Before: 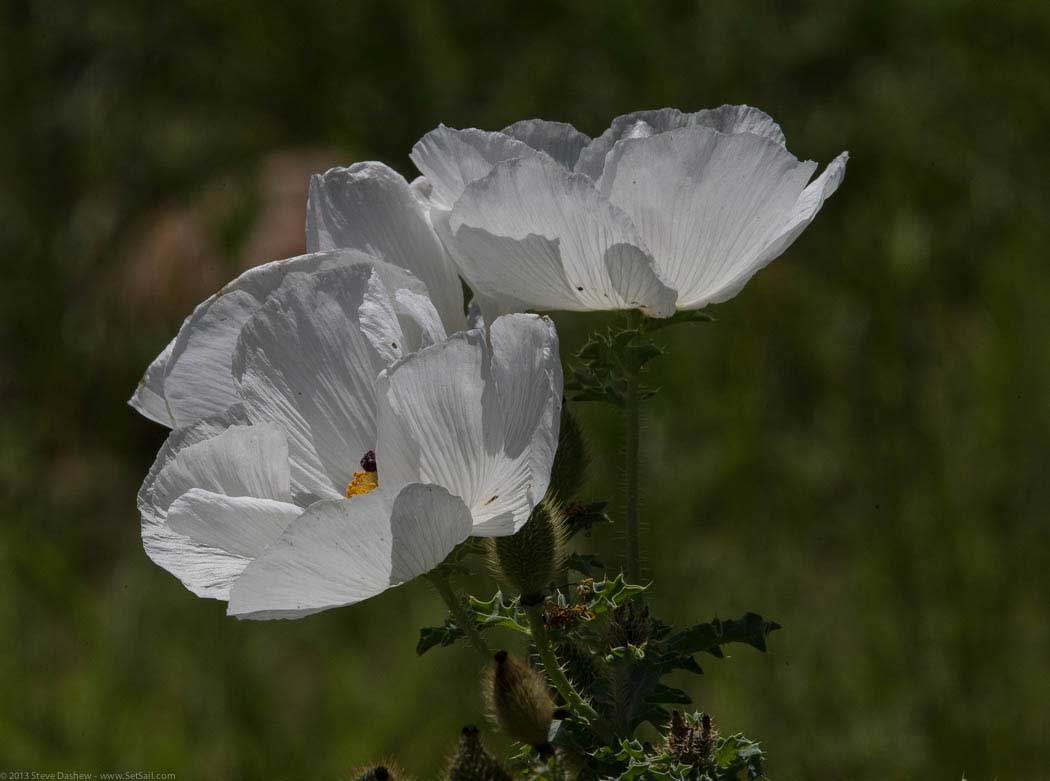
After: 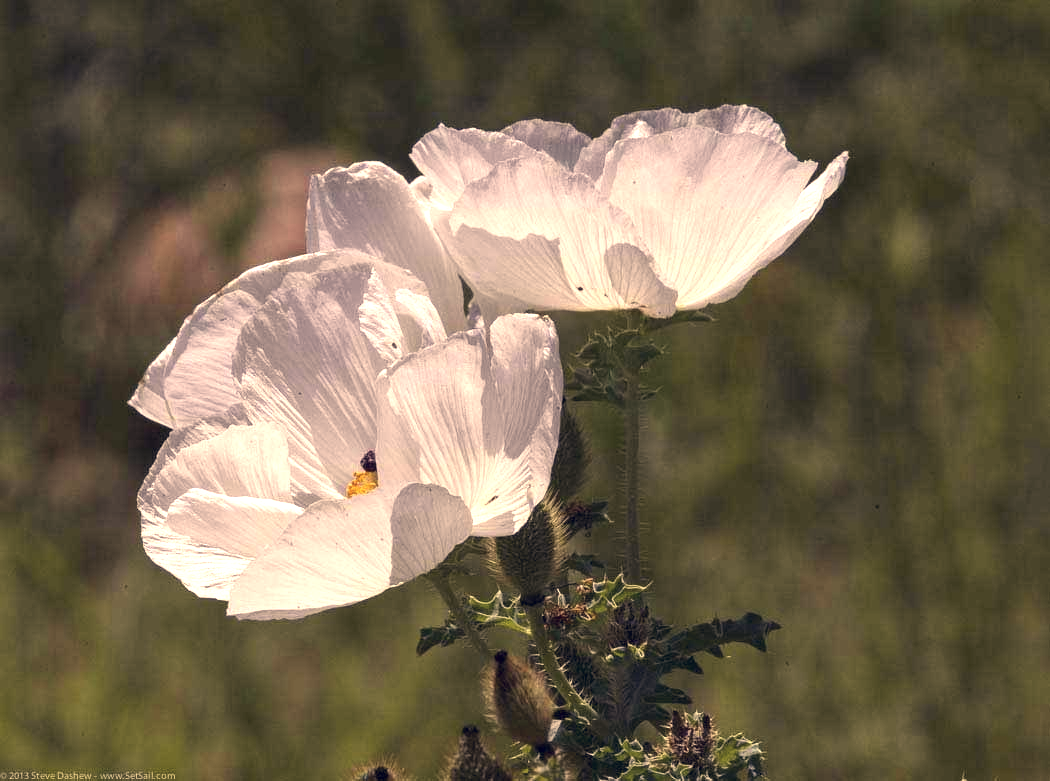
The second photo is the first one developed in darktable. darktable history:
exposure: black level correction 0, exposure 1.516 EV, compensate highlight preservation false
color correction: highlights a* 19.59, highlights b* 27.81, shadows a* 3.47, shadows b* -17.76, saturation 0.737
